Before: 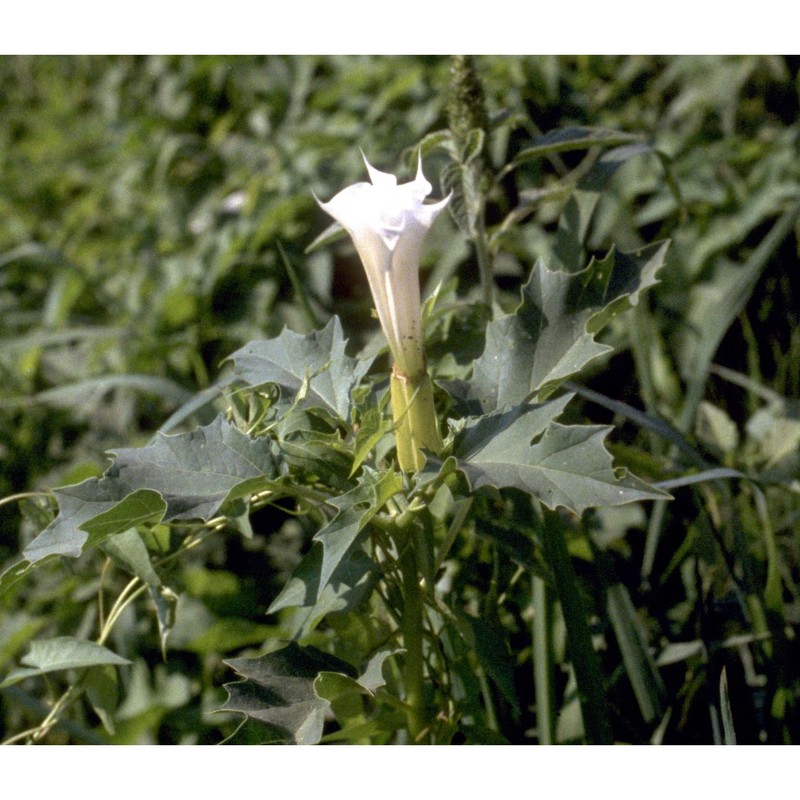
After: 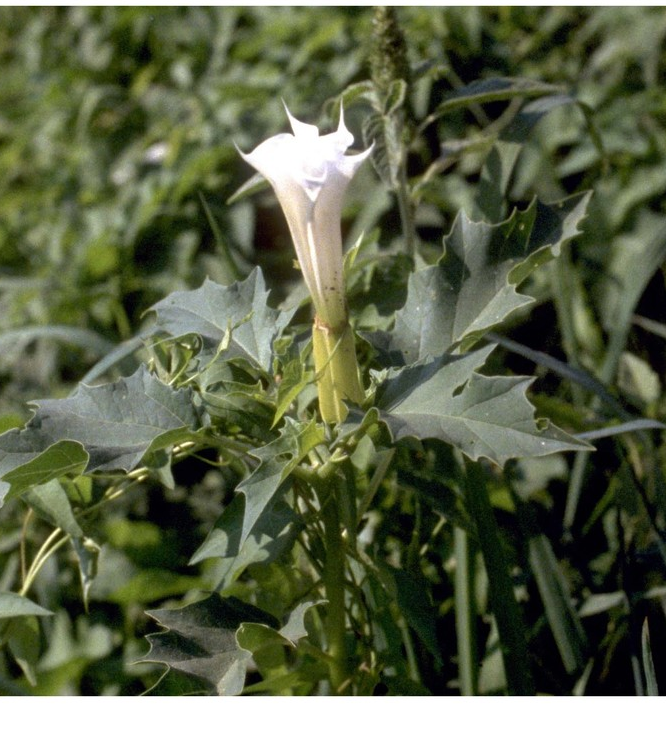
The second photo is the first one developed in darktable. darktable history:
crop: left 9.831%, top 6.205%, right 6.909%, bottom 2.453%
